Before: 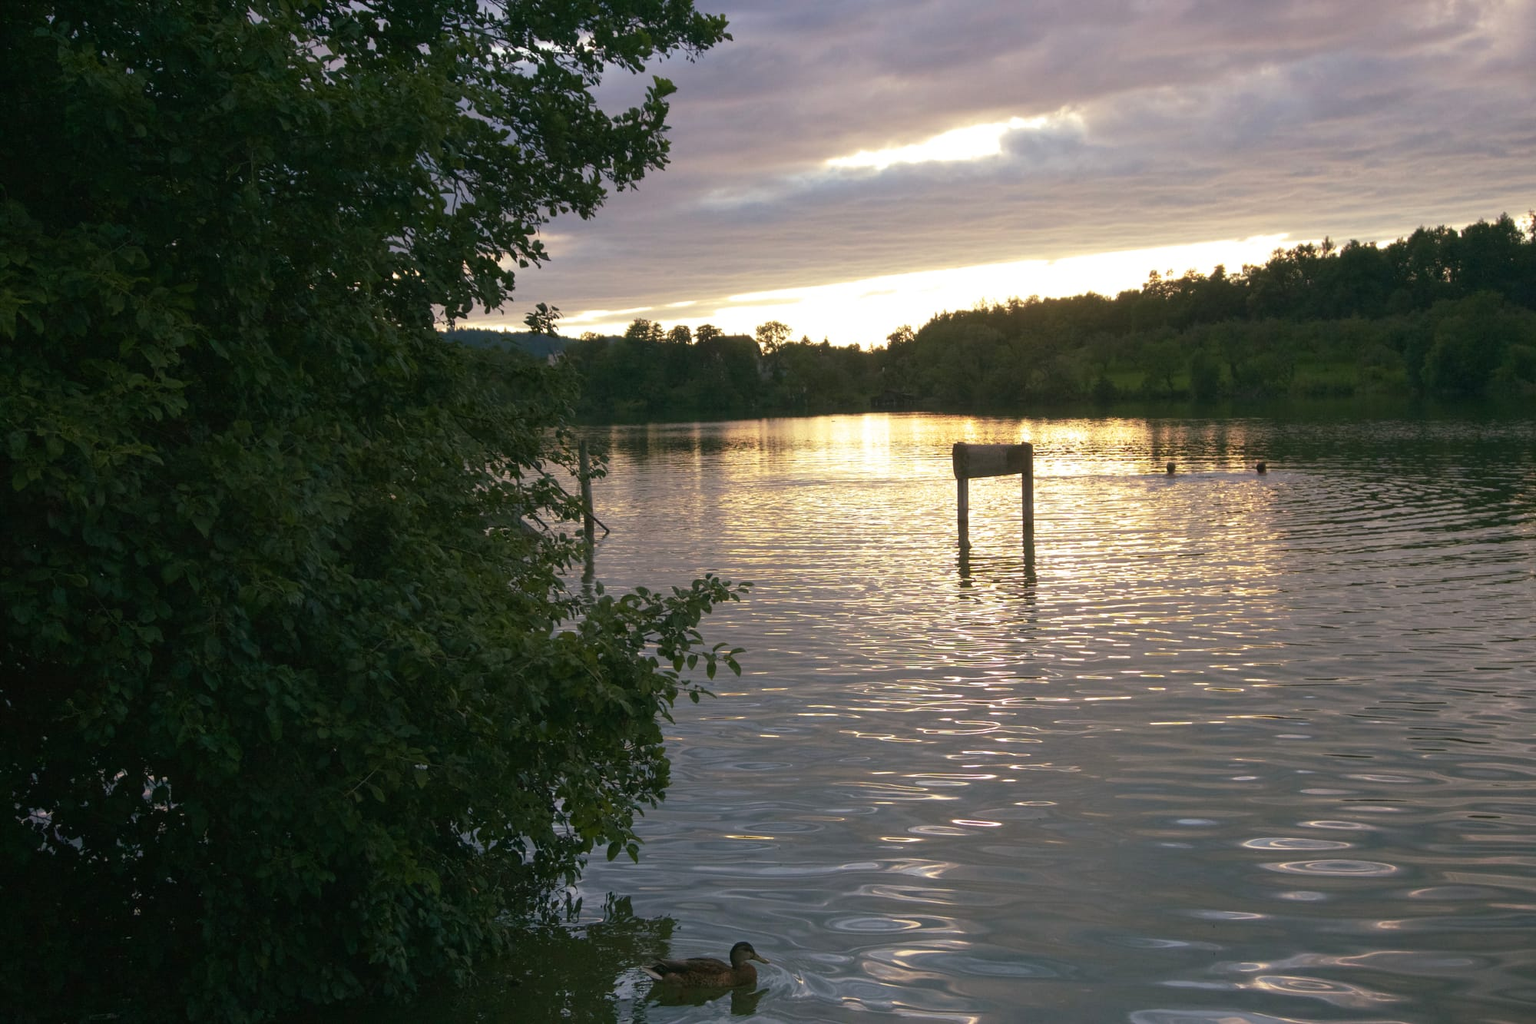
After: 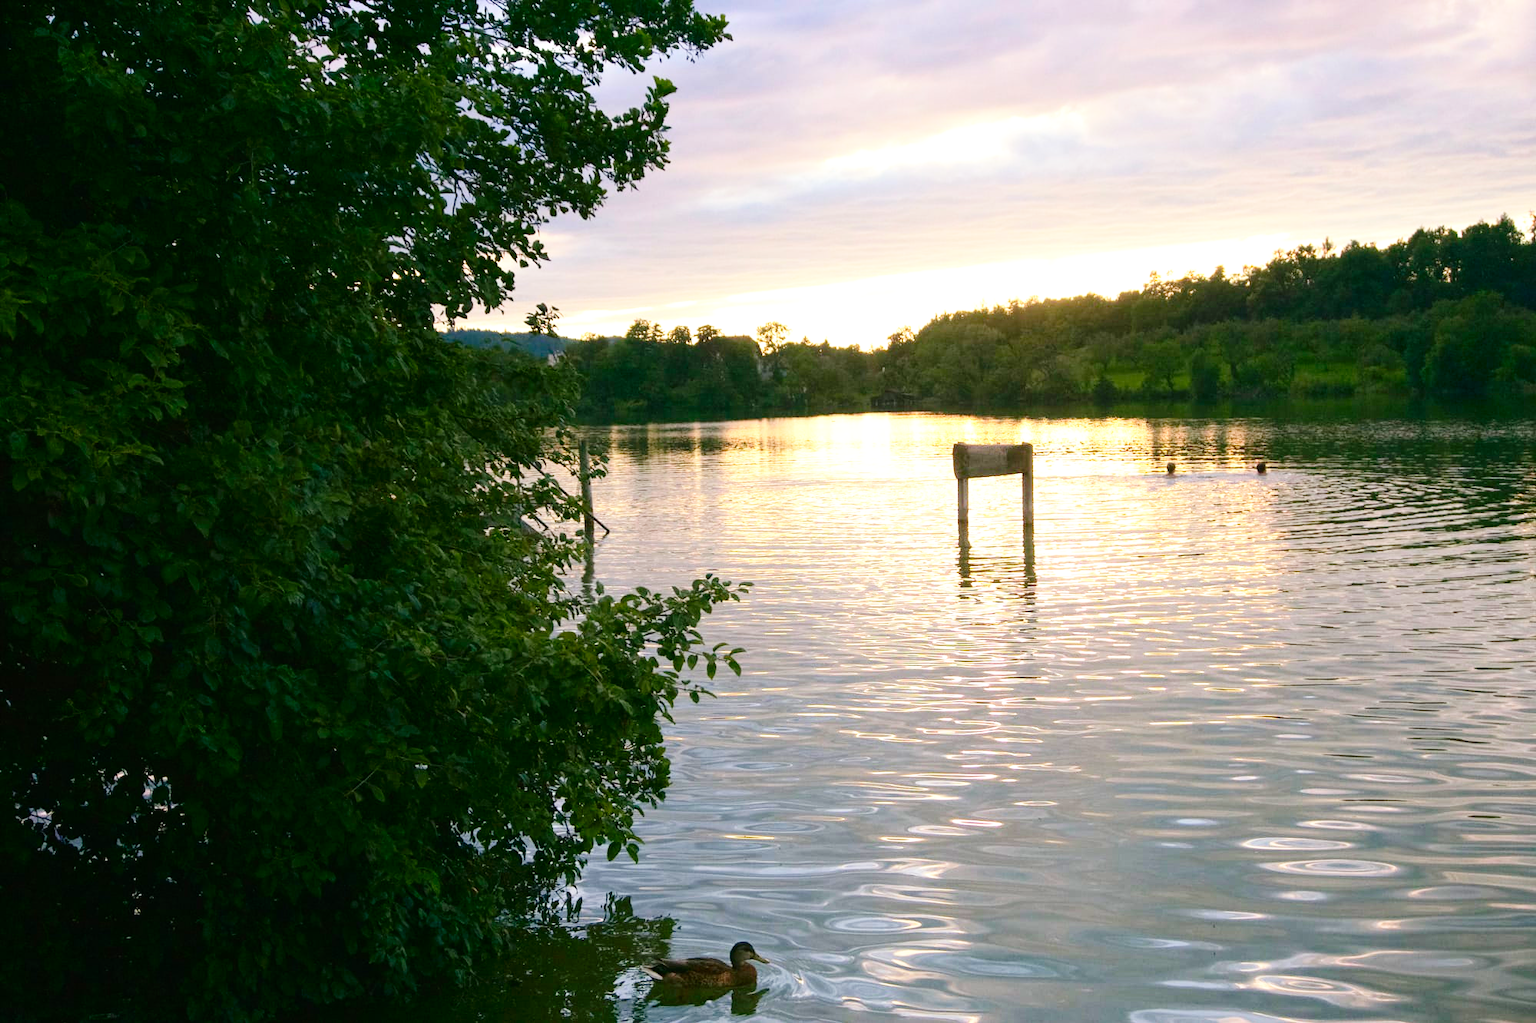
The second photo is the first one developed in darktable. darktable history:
exposure: black level correction 0, exposure 0.3 EV, compensate highlight preservation false
base curve: curves: ch0 [(0, 0) (0.008, 0.007) (0.022, 0.029) (0.048, 0.089) (0.092, 0.197) (0.191, 0.399) (0.275, 0.534) (0.357, 0.65) (0.477, 0.78) (0.542, 0.833) (0.799, 0.973) (1, 1)], preserve colors none
contrast brightness saturation: contrast 0.18, saturation 0.3
